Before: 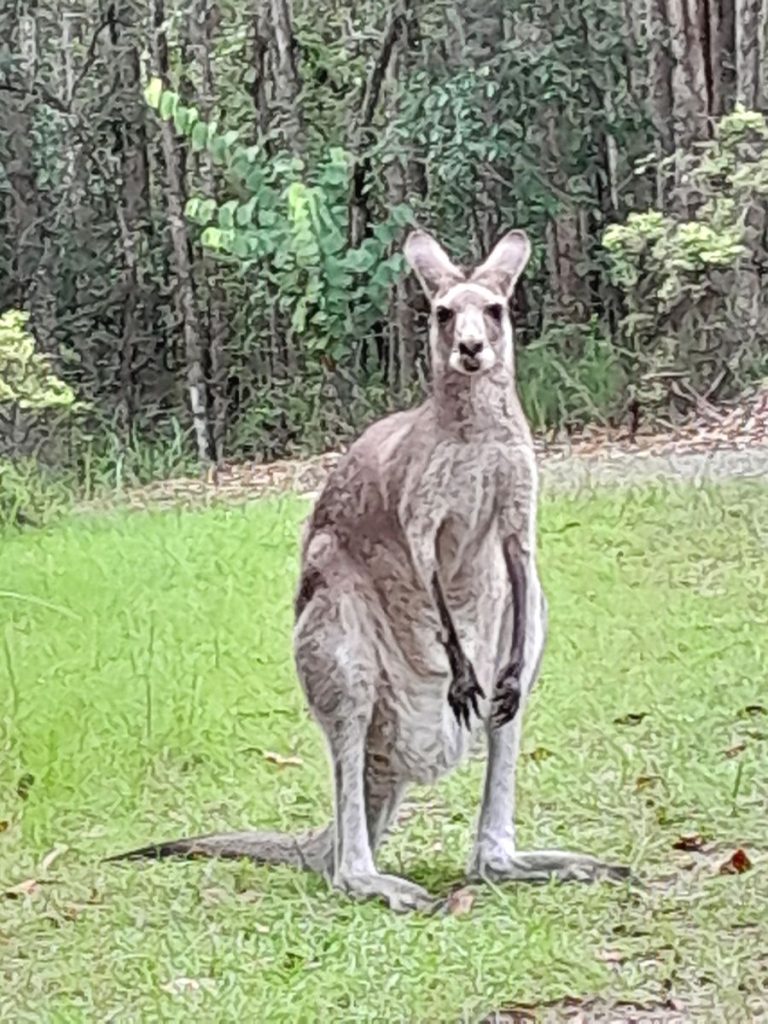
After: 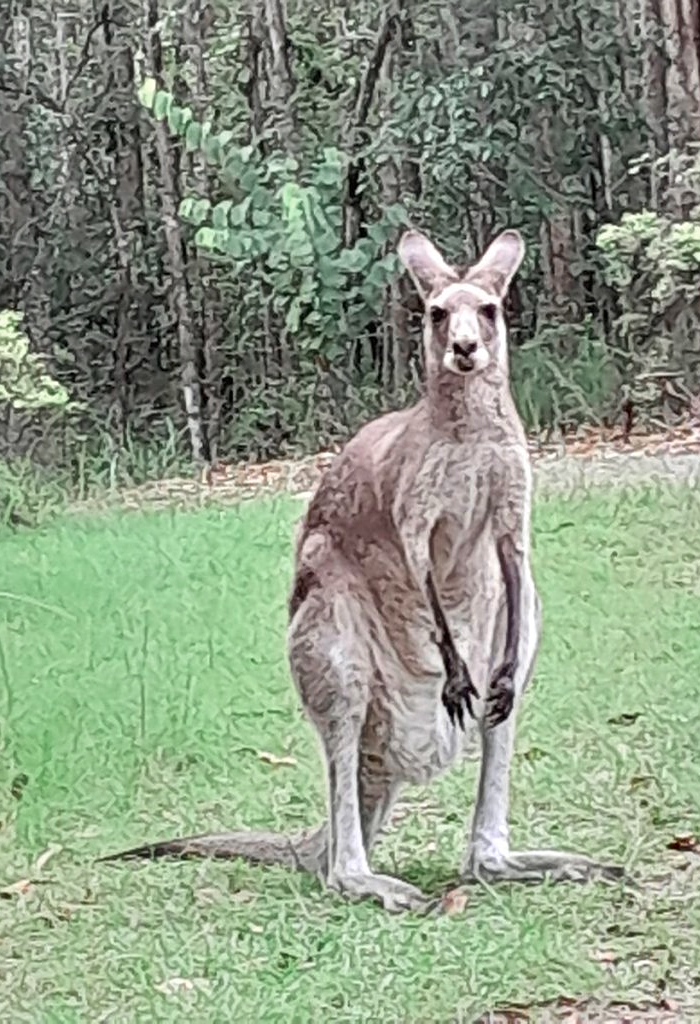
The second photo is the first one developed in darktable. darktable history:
color correction: highlights a* -0.087, highlights b* 0.12
color zones: curves: ch0 [(0, 0.466) (0.128, 0.466) (0.25, 0.5) (0.375, 0.456) (0.5, 0.5) (0.625, 0.5) (0.737, 0.652) (0.875, 0.5)]; ch1 [(0, 0.603) (0.125, 0.618) (0.261, 0.348) (0.372, 0.353) (0.497, 0.363) (0.611, 0.45) (0.731, 0.427) (0.875, 0.518) (0.998, 0.652)]; ch2 [(0, 0.559) (0.125, 0.451) (0.253, 0.564) (0.37, 0.578) (0.5, 0.466) (0.625, 0.471) (0.731, 0.471) (0.88, 0.485)]
crop and rotate: left 0.858%, right 7.949%
sharpen: amount 0.218
